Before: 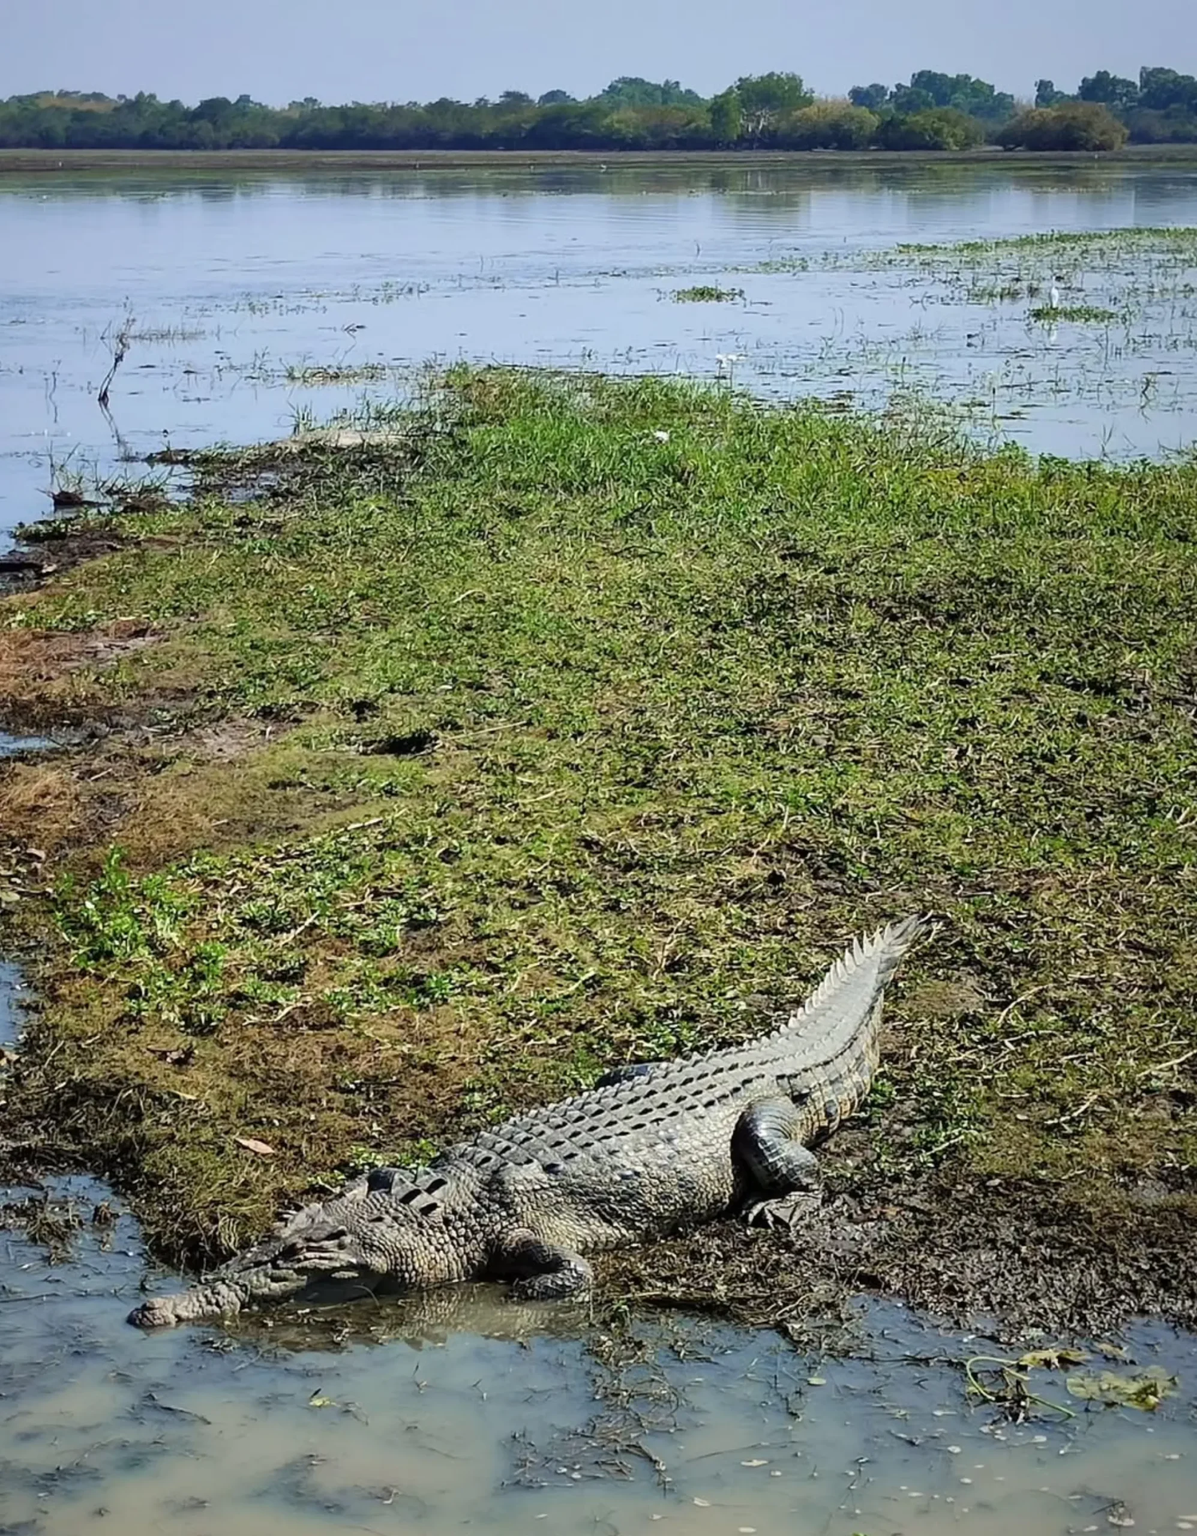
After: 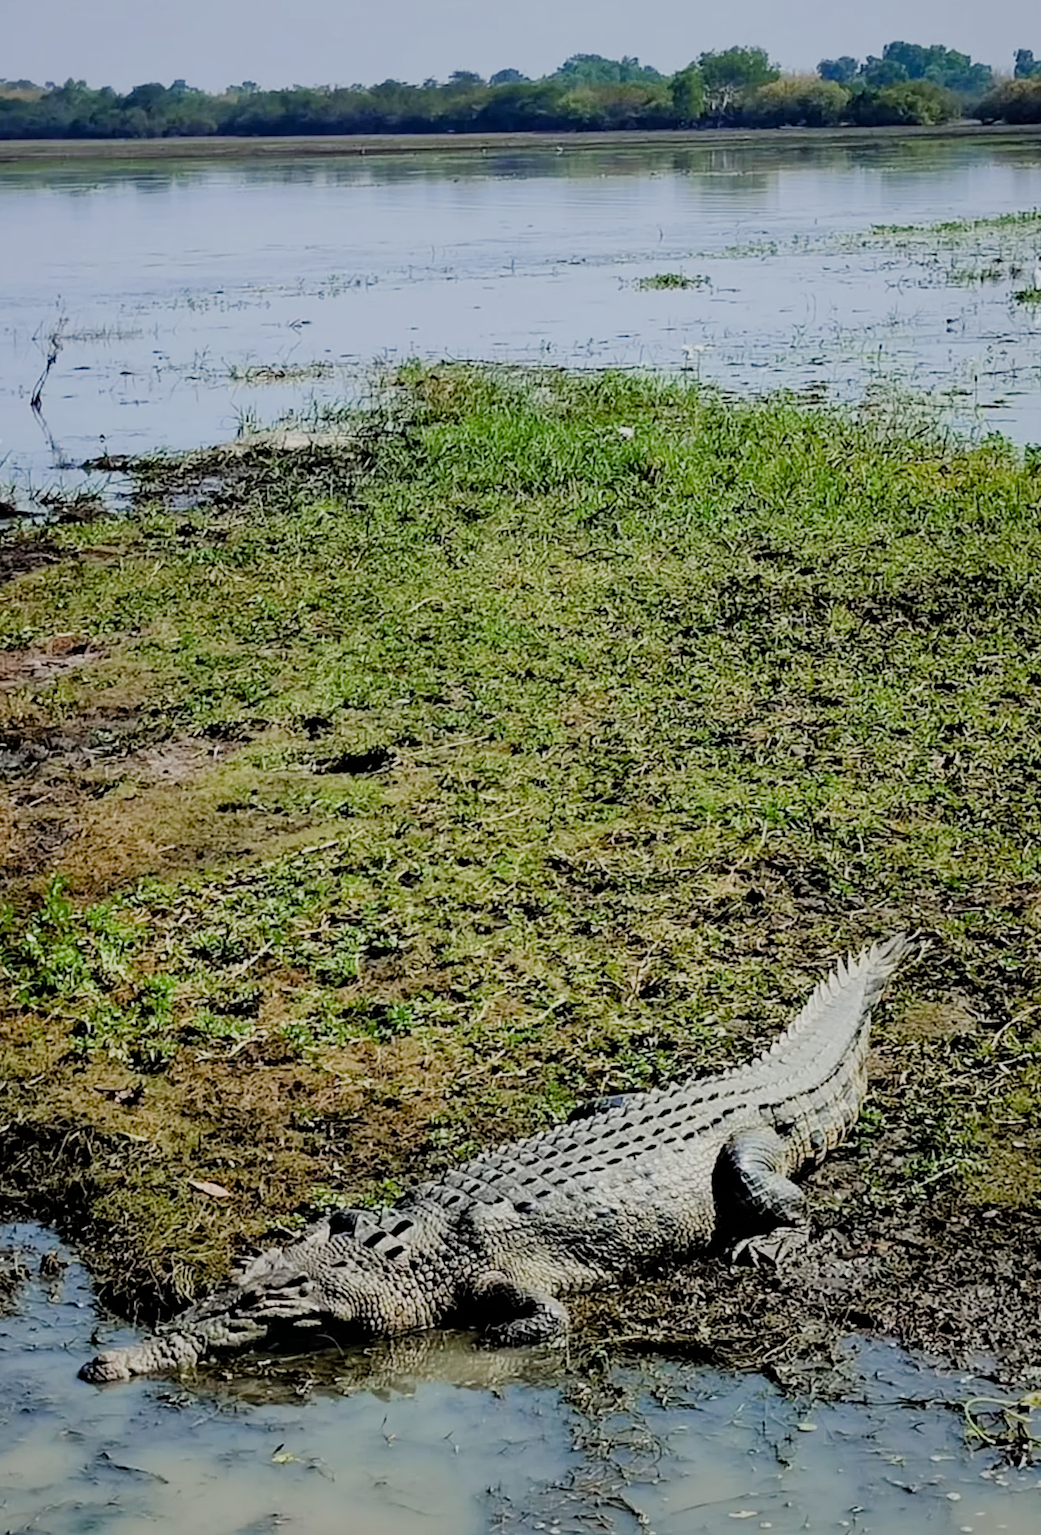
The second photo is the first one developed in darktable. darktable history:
crop and rotate: angle 1°, left 4.281%, top 0.642%, right 11.383%, bottom 2.486%
filmic rgb: black relative exposure -4.38 EV, white relative exposure 4.56 EV, hardness 2.37, contrast 1.05
exposure: black level correction 0.002, exposure 0.15 EV, compensate highlight preservation false
color balance rgb: perceptual saturation grading › global saturation 20%, perceptual saturation grading › highlights -25%, perceptual saturation grading › shadows 50%, global vibrance -25%
